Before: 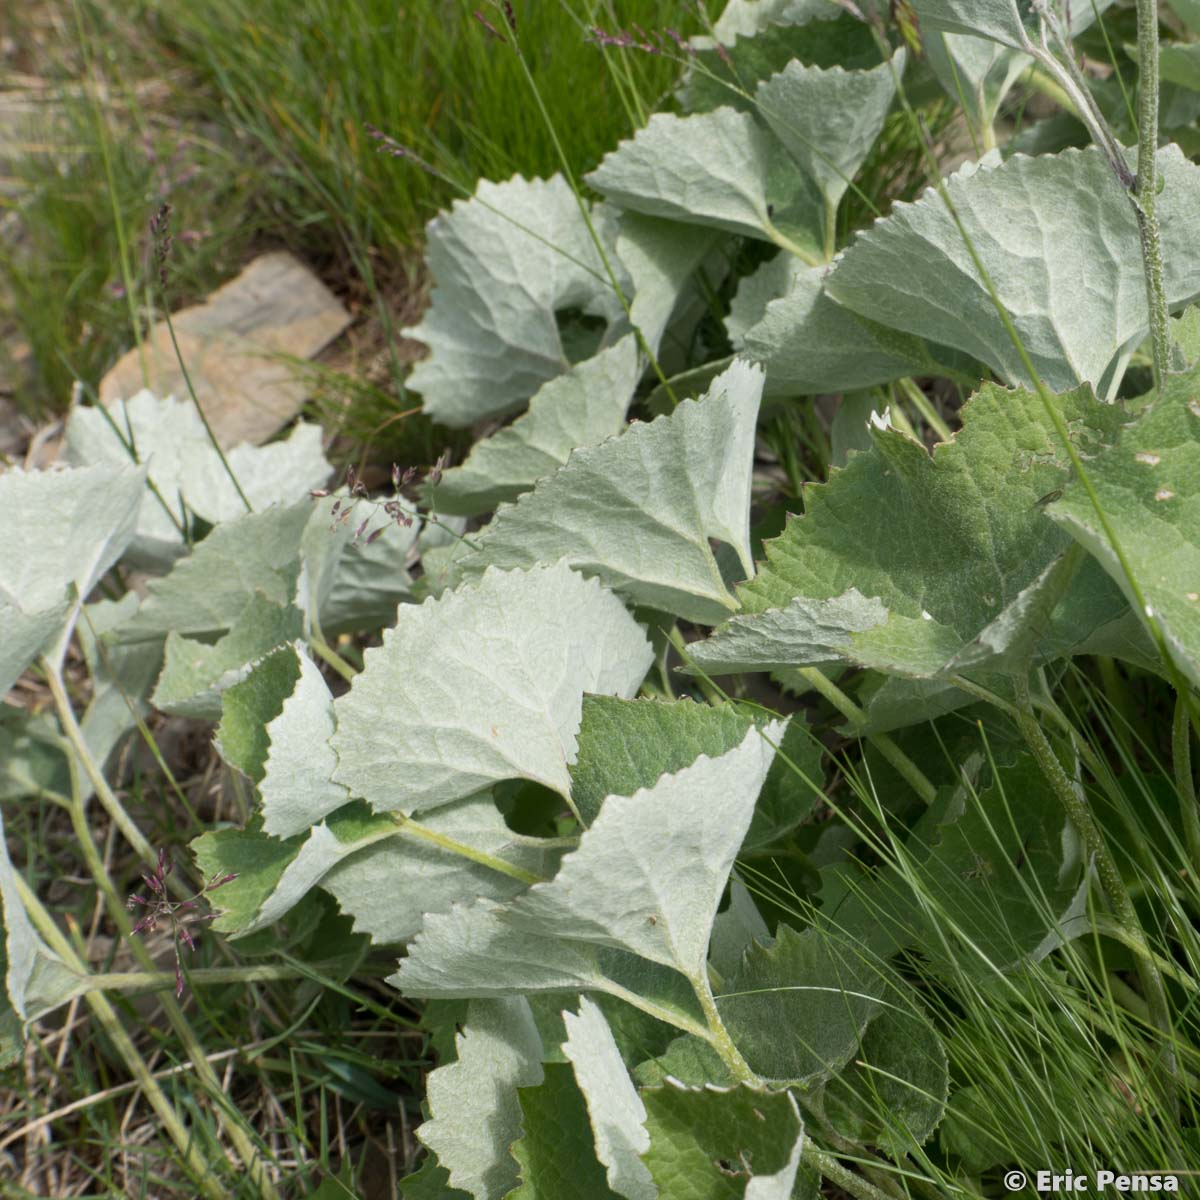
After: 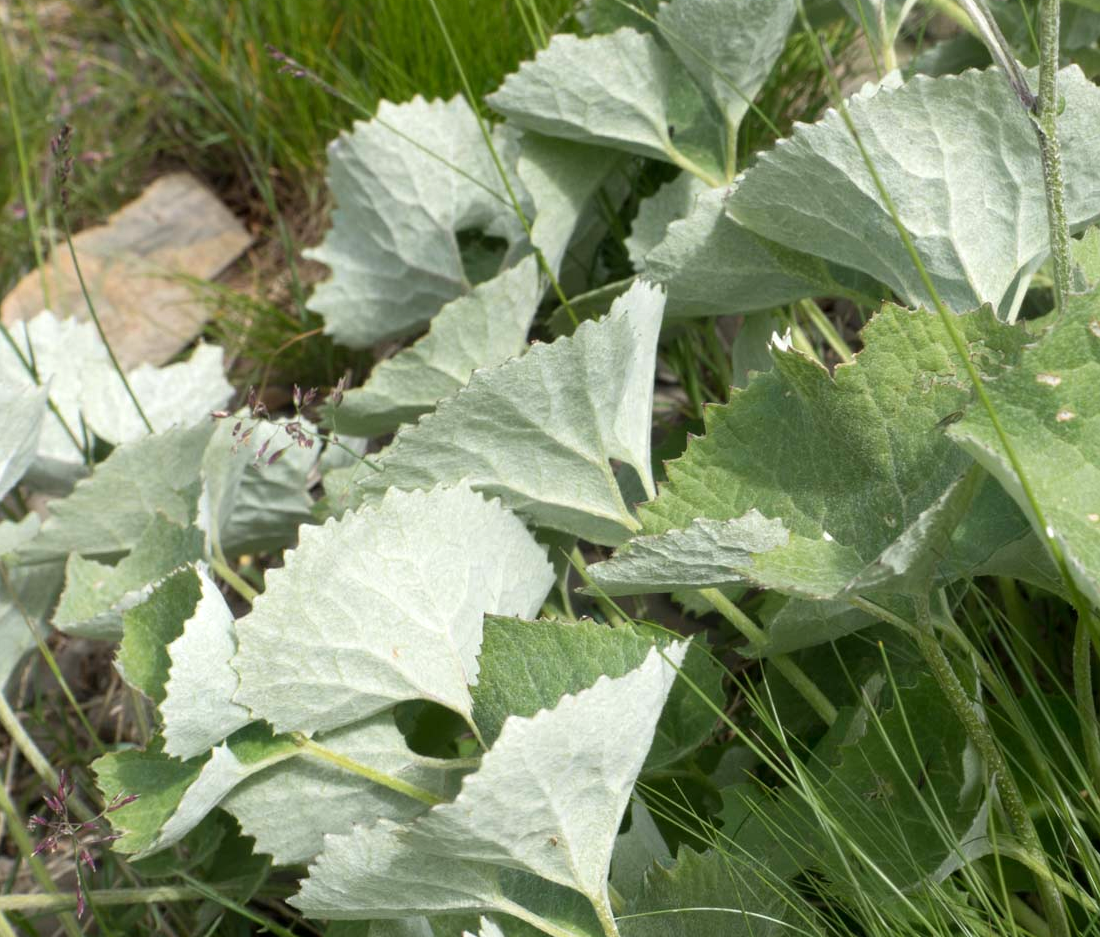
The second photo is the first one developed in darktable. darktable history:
crop: left 8.324%, top 6.588%, bottom 15.247%
exposure: exposure 0.343 EV, compensate highlight preservation false
